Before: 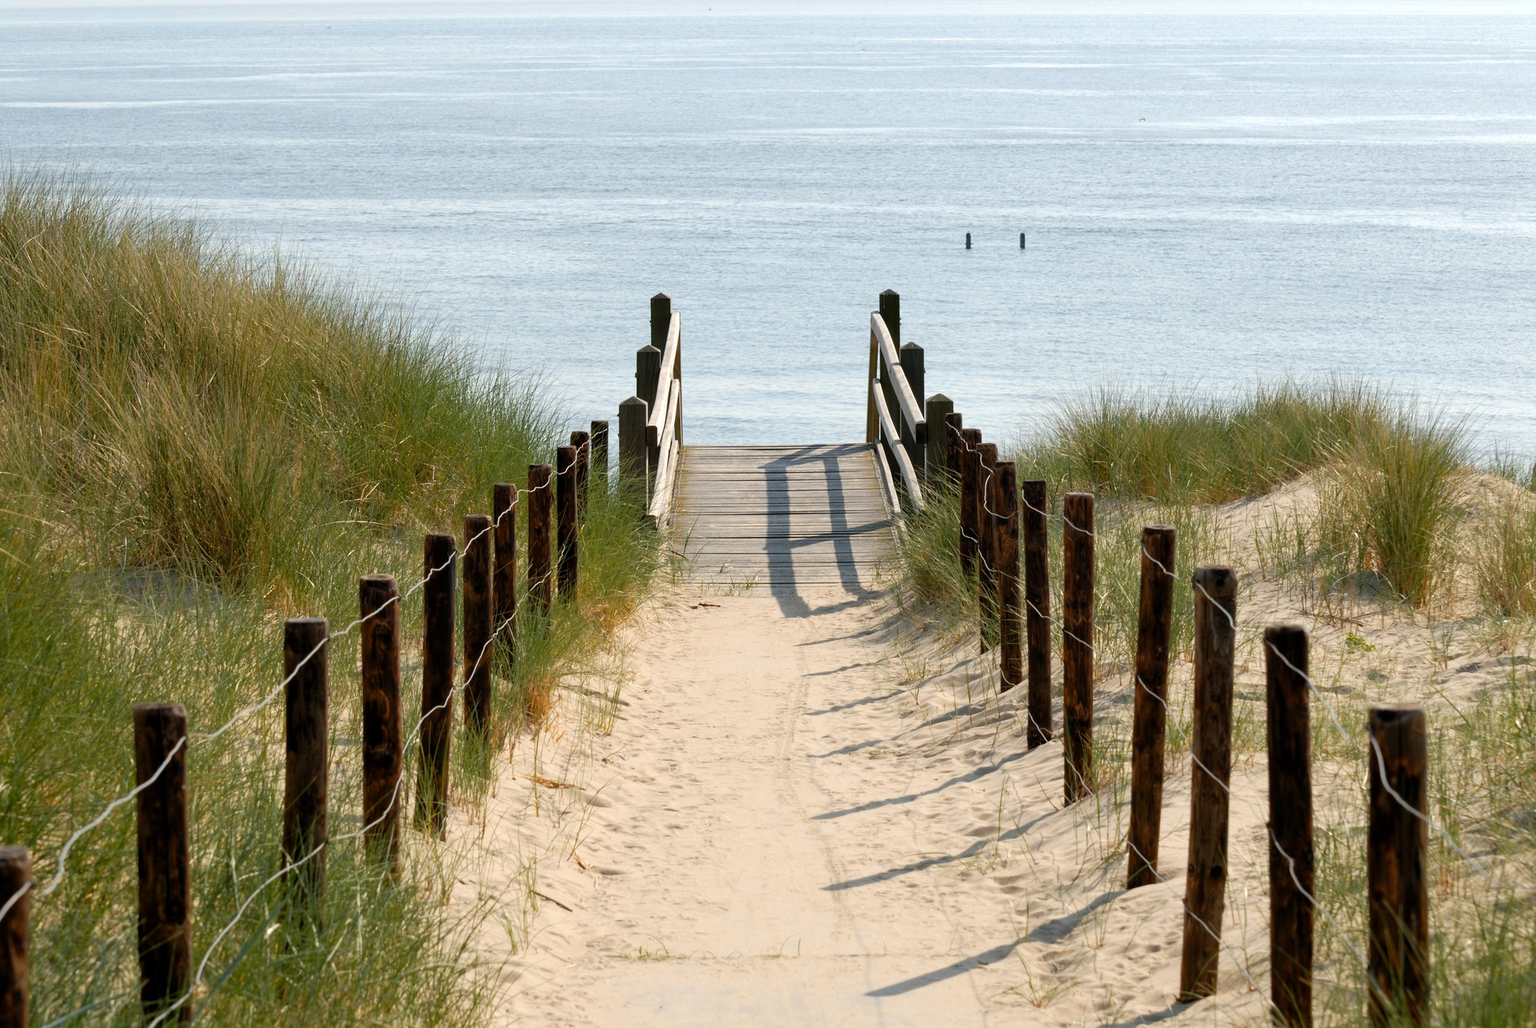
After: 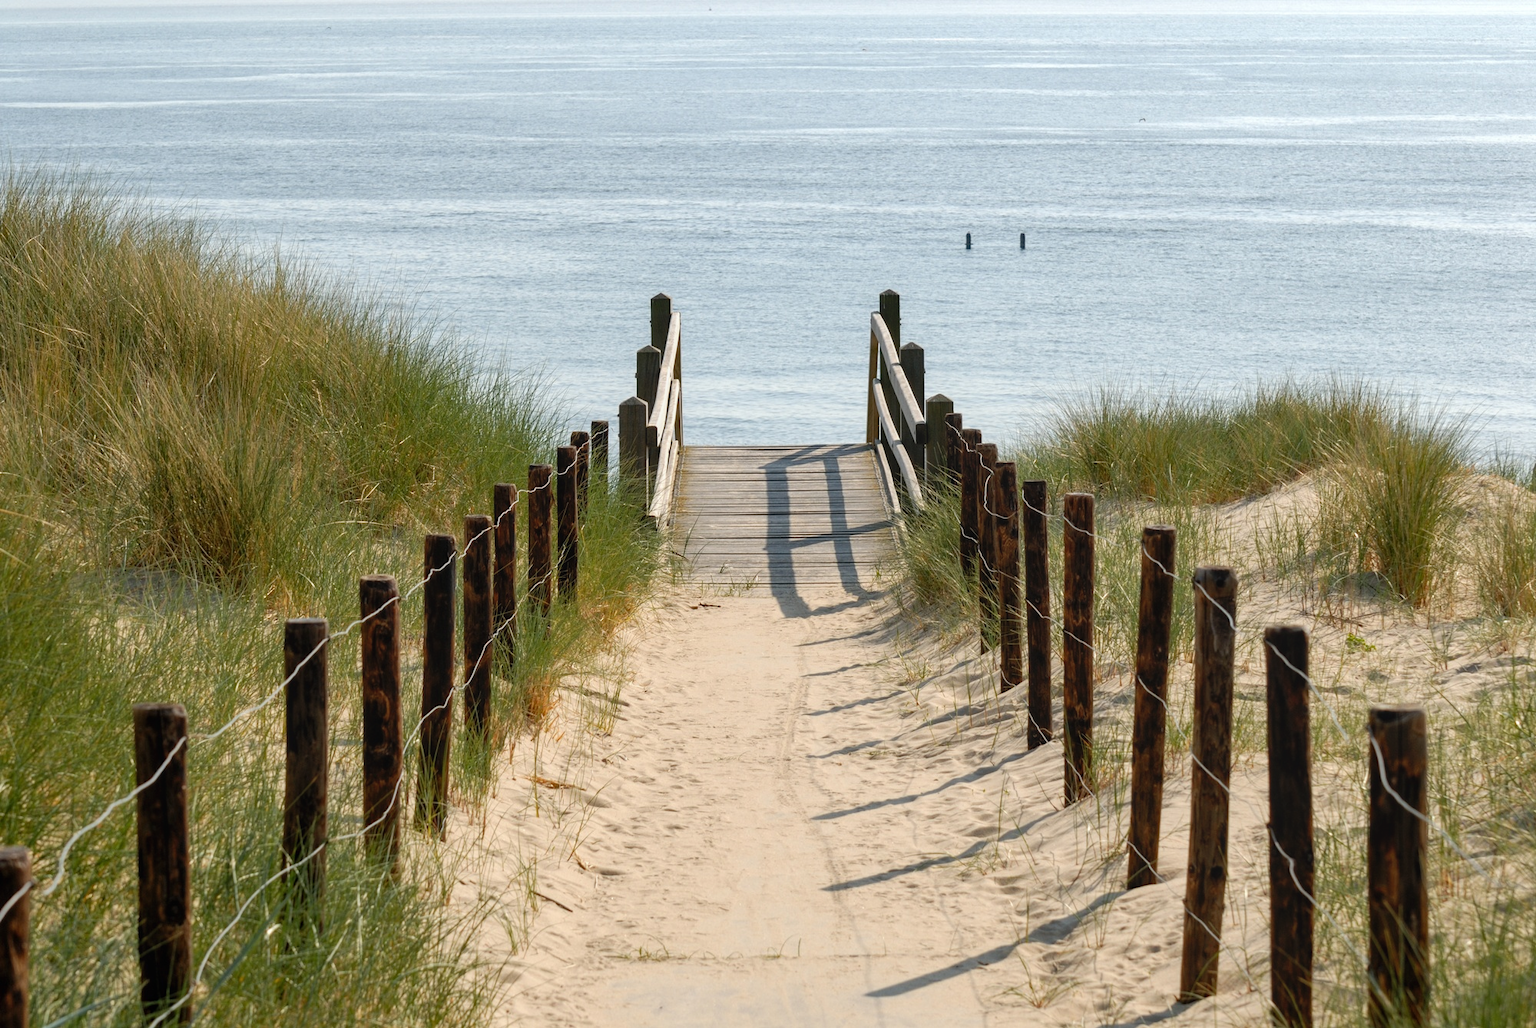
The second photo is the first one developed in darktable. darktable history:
shadows and highlights: shadows 36.8, highlights -27.63, highlights color adjustment 73.86%, soften with gaussian
local contrast: detail 109%
